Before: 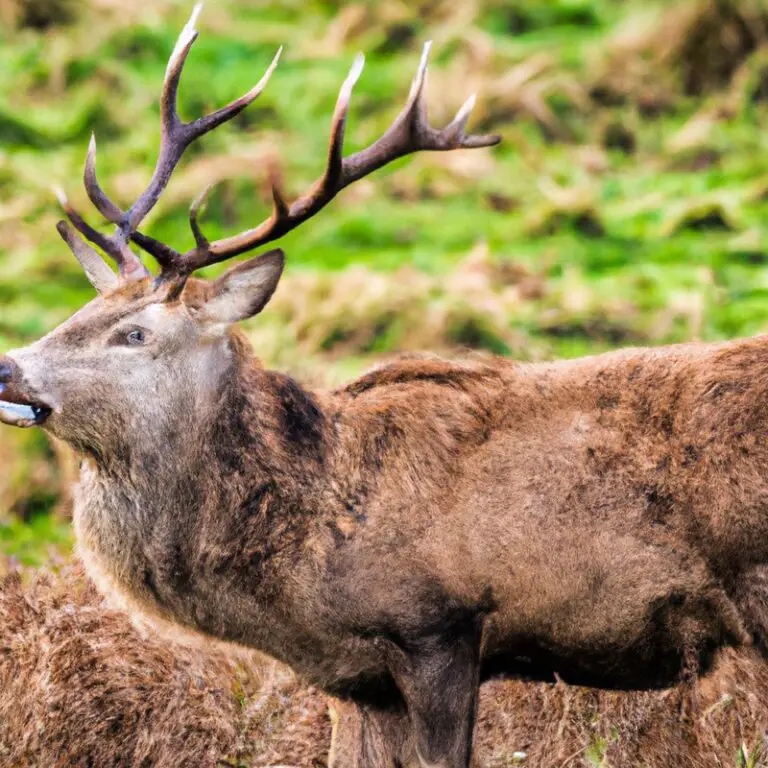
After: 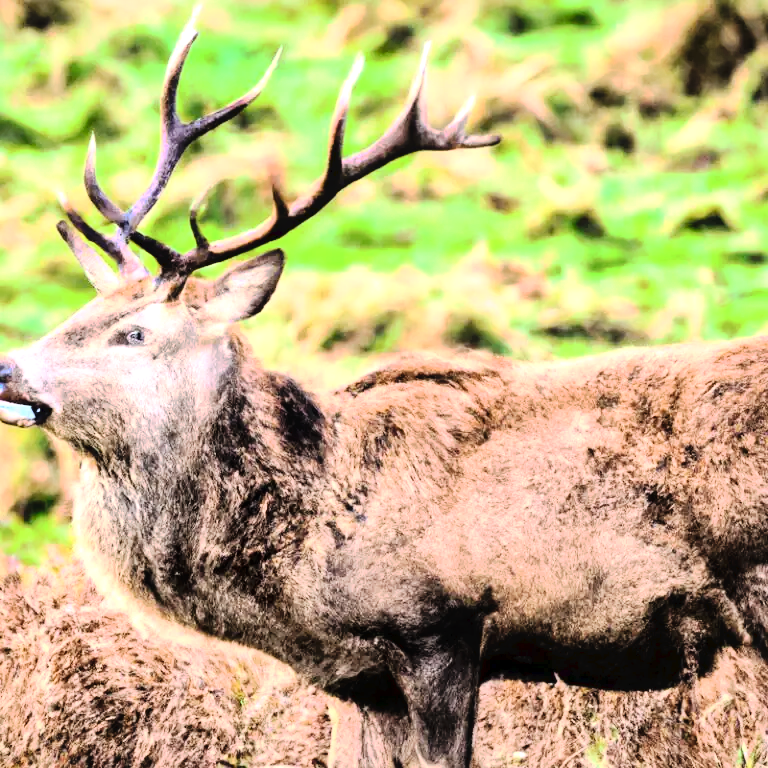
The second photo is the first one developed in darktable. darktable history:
local contrast: mode bilateral grid, contrast 50, coarseness 50, detail 150%, midtone range 0.2
tone curve: curves: ch0 [(0, 0) (0.003, 0.048) (0.011, 0.055) (0.025, 0.065) (0.044, 0.089) (0.069, 0.111) (0.1, 0.132) (0.136, 0.163) (0.177, 0.21) (0.224, 0.259) (0.277, 0.323) (0.335, 0.385) (0.399, 0.442) (0.468, 0.508) (0.543, 0.578) (0.623, 0.648) (0.709, 0.716) (0.801, 0.781) (0.898, 0.845) (1, 1)], preserve colors none
rgb curve: curves: ch0 [(0, 0) (0.21, 0.15) (0.24, 0.21) (0.5, 0.75) (0.75, 0.96) (0.89, 0.99) (1, 1)]; ch1 [(0, 0.02) (0.21, 0.13) (0.25, 0.2) (0.5, 0.67) (0.75, 0.9) (0.89, 0.97) (1, 1)]; ch2 [(0, 0.02) (0.21, 0.13) (0.25, 0.2) (0.5, 0.67) (0.75, 0.9) (0.89, 0.97) (1, 1)], compensate middle gray true
